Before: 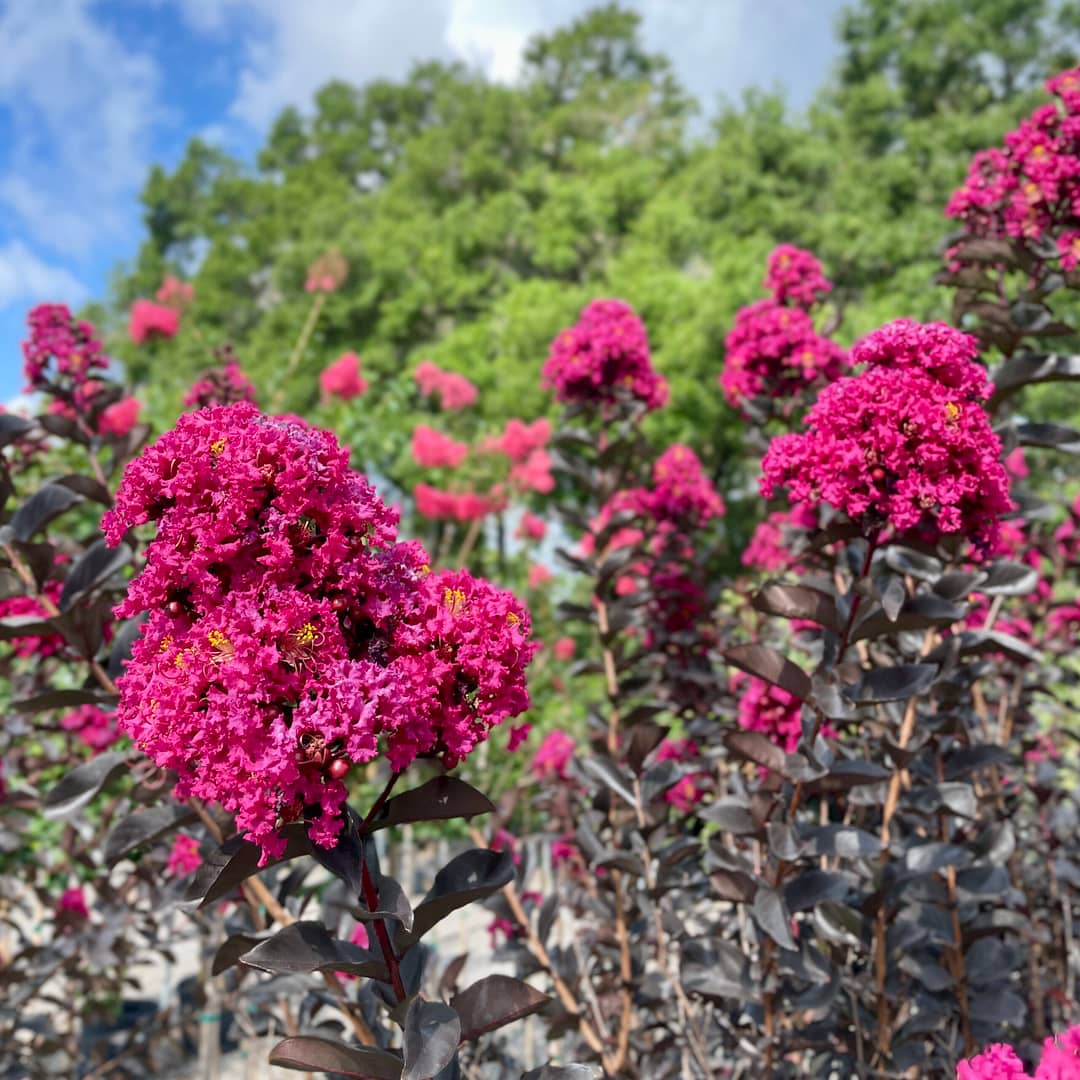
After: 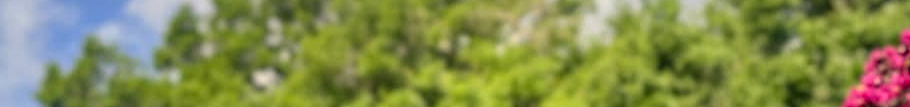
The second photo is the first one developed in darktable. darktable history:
white balance: red 1.004, blue 1.024
crop and rotate: left 9.644%, top 9.491%, right 6.021%, bottom 80.509%
color correction: highlights a* 2.72, highlights b* 22.8
local contrast: on, module defaults
